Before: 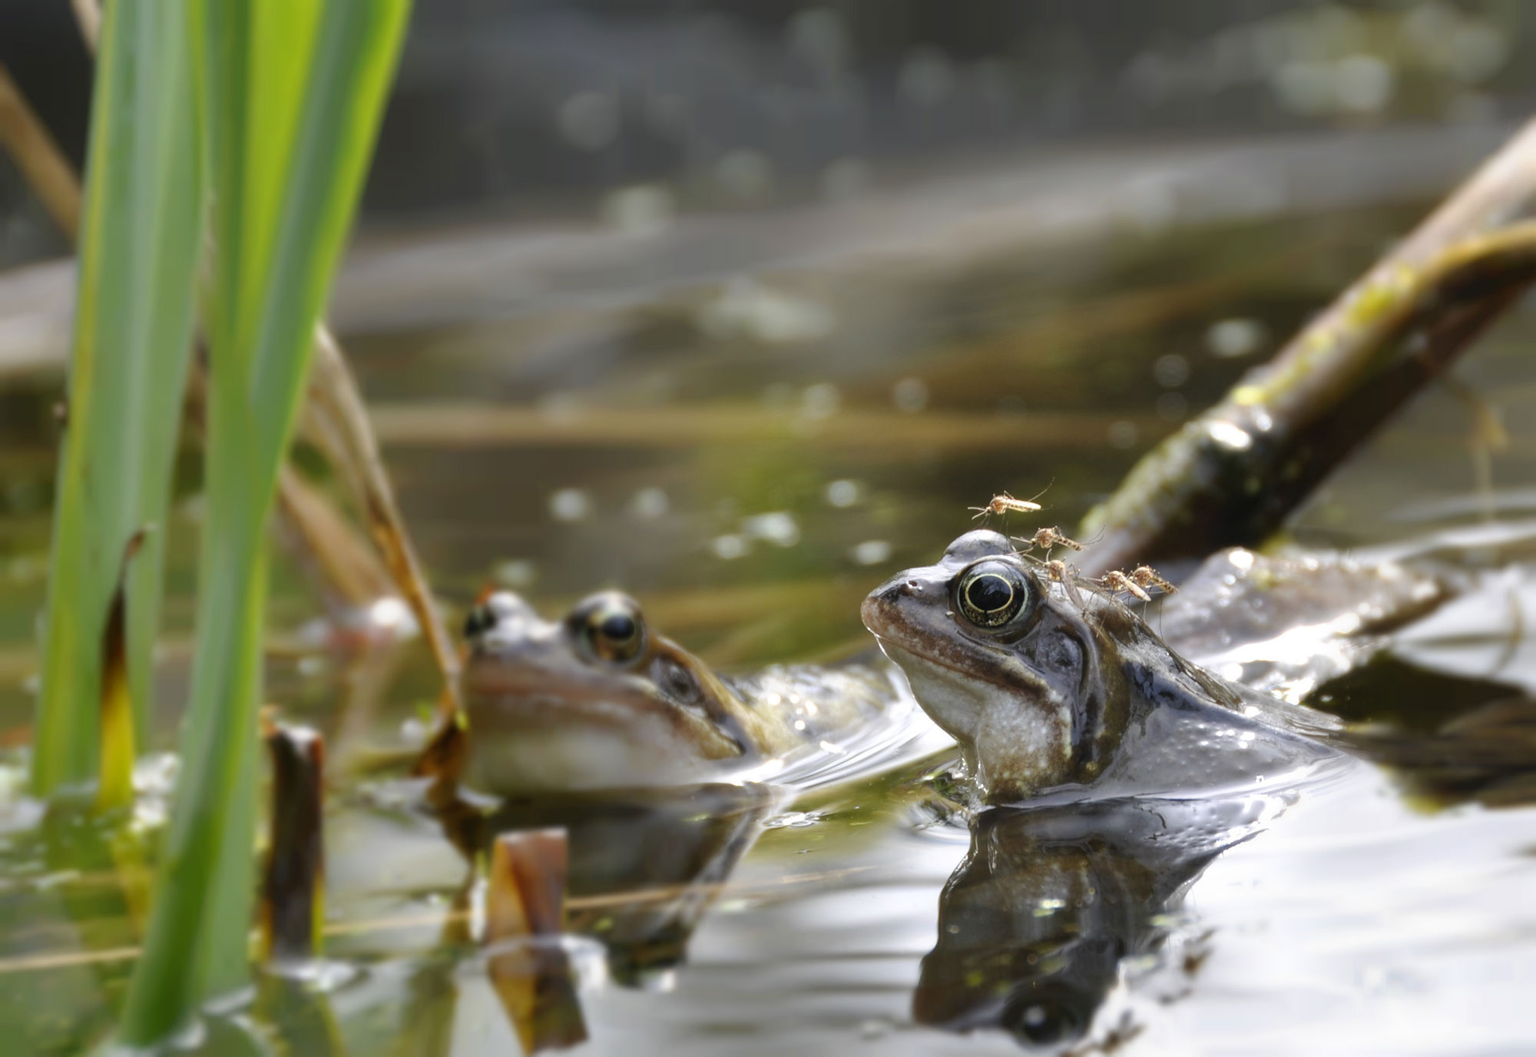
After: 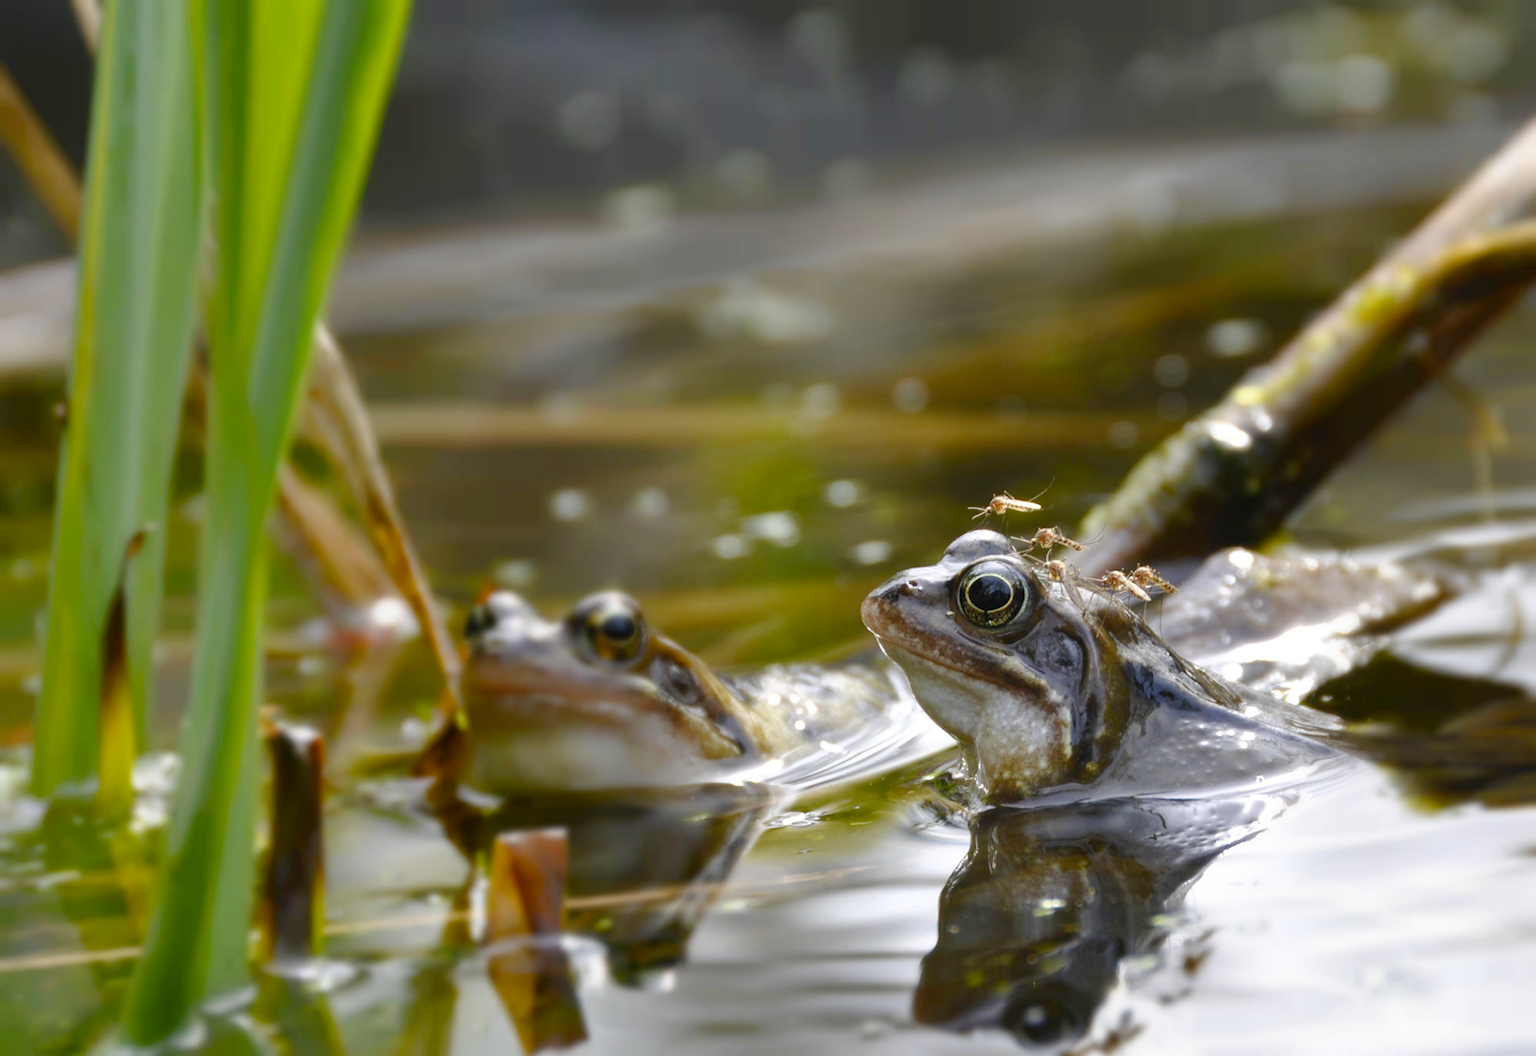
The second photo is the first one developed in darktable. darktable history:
color balance rgb: perceptual saturation grading › global saturation 20%, perceptual saturation grading › highlights -25.803%, perceptual saturation grading › shadows 50.17%
